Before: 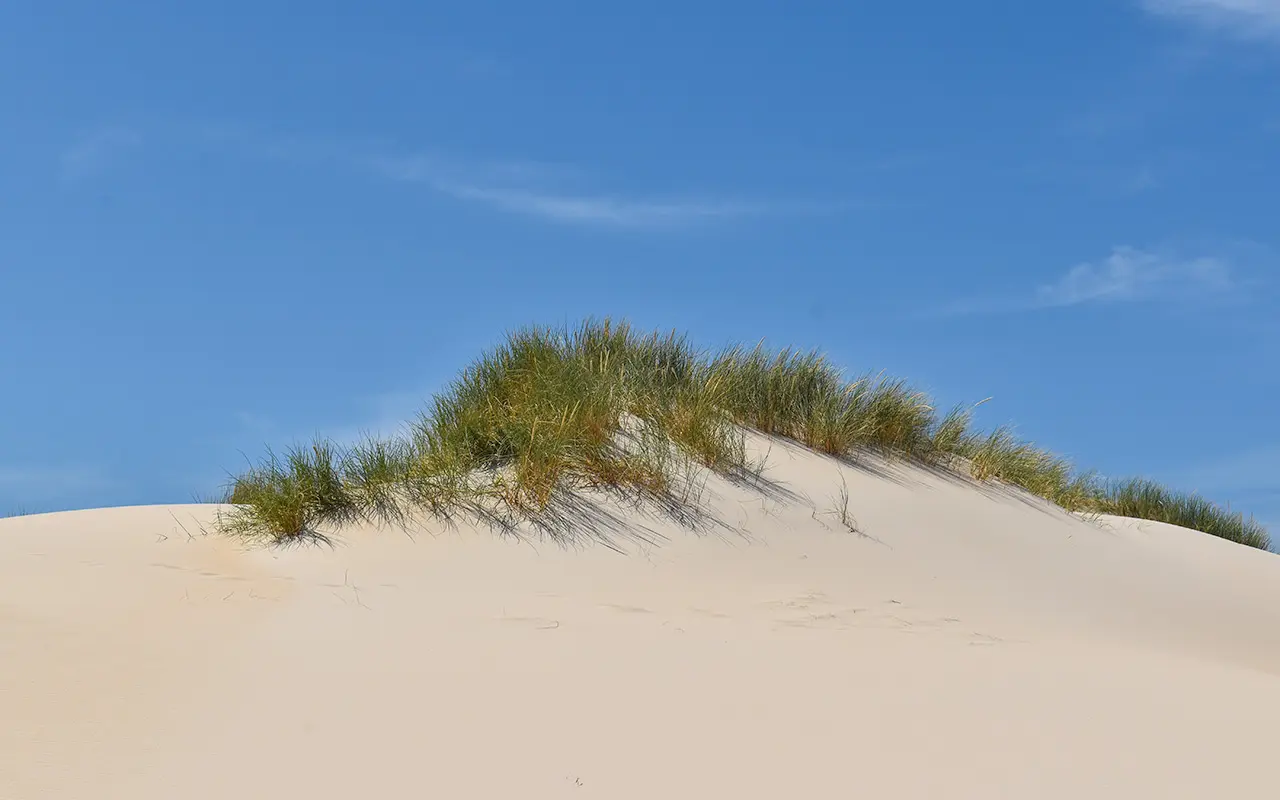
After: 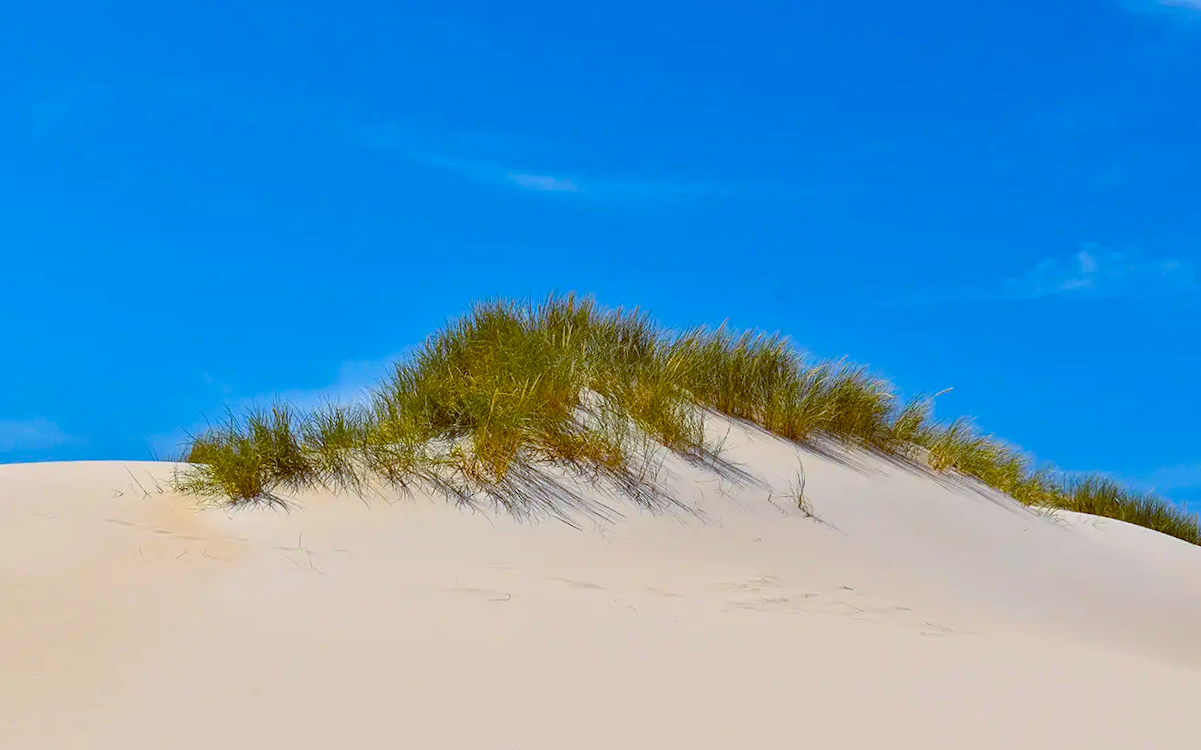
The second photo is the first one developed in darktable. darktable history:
crop and rotate: angle -2.38°
color balance: lift [1, 1.015, 1.004, 0.985], gamma [1, 0.958, 0.971, 1.042], gain [1, 0.956, 0.977, 1.044]
haze removal: compatibility mode true, adaptive false
color balance rgb: linear chroma grading › global chroma 15%, perceptual saturation grading › global saturation 30%
